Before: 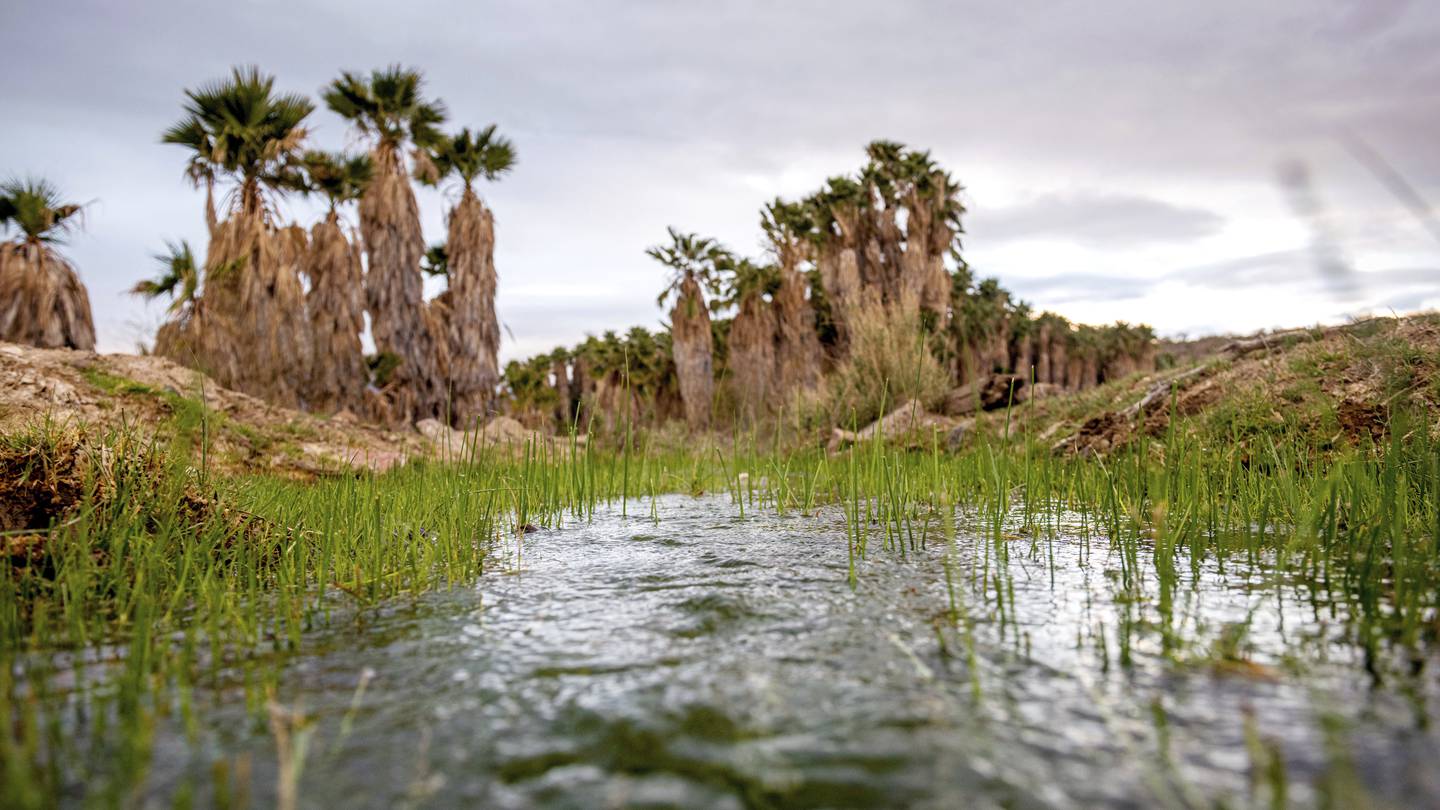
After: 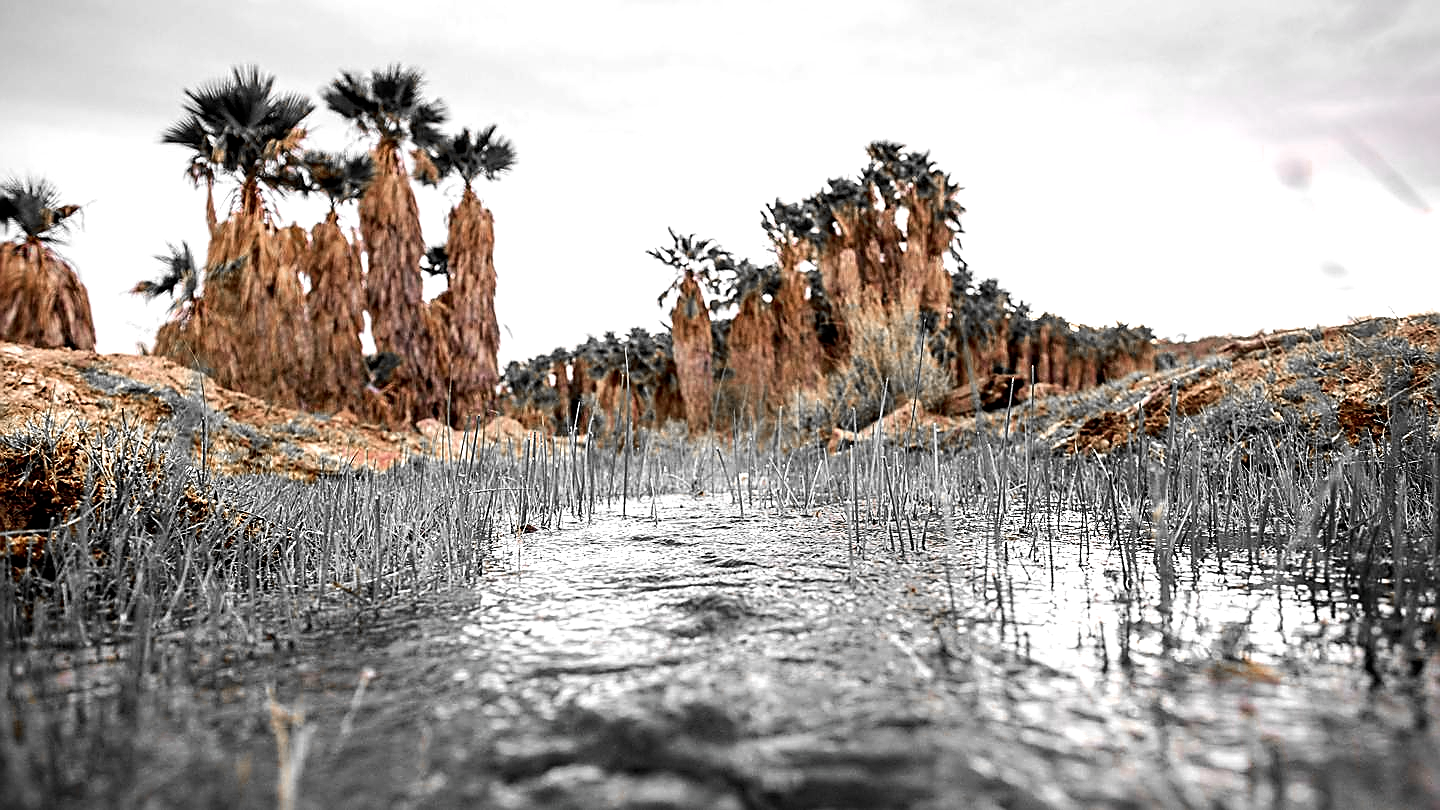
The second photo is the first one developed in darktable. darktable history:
tone equalizer: -8 EV -0.75 EV, -7 EV -0.7 EV, -6 EV -0.6 EV, -5 EV -0.4 EV, -3 EV 0.4 EV, -2 EV 0.6 EV, -1 EV 0.7 EV, +0 EV 0.75 EV, edges refinement/feathering 500, mask exposure compensation -1.57 EV, preserve details no
color zones: curves: ch0 [(0, 0.497) (0.096, 0.361) (0.221, 0.538) (0.429, 0.5) (0.571, 0.5) (0.714, 0.5) (0.857, 0.5) (1, 0.497)]; ch1 [(0, 0.5) (0.143, 0.5) (0.257, -0.002) (0.429, 0.04) (0.571, -0.001) (0.714, -0.015) (0.857, 0.024) (1, 0.5)]
sharpen: radius 1.4, amount 1.25, threshold 0.7
